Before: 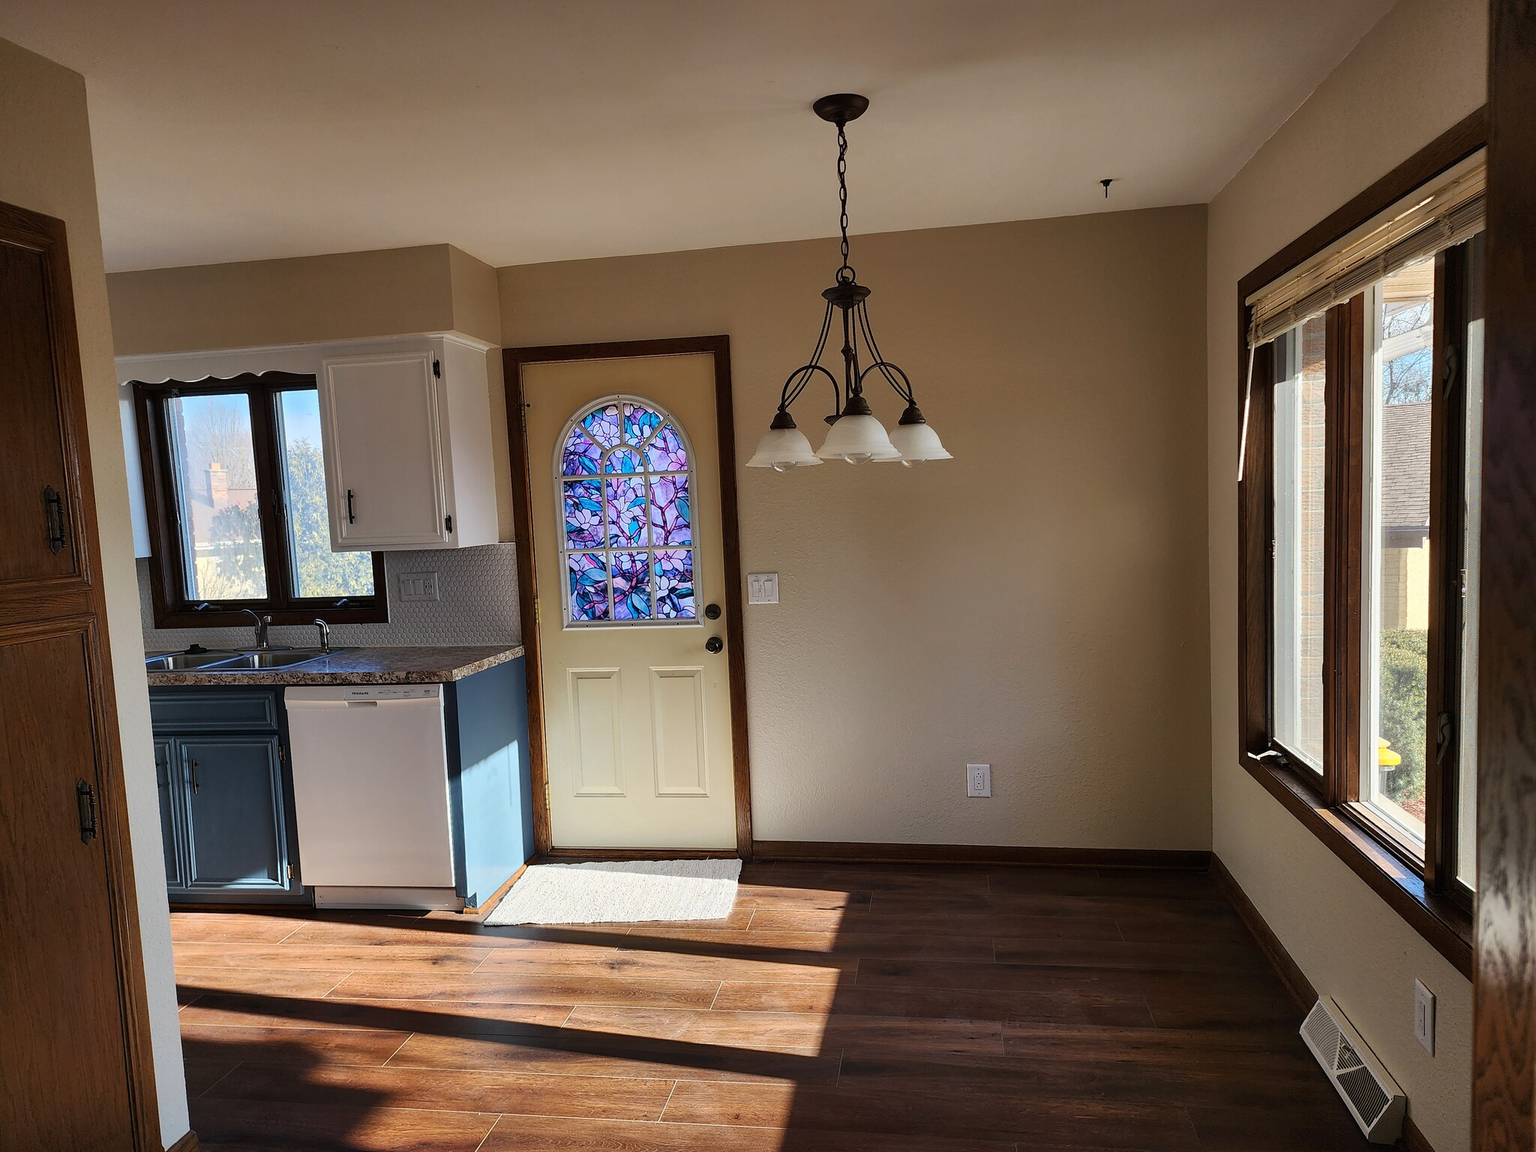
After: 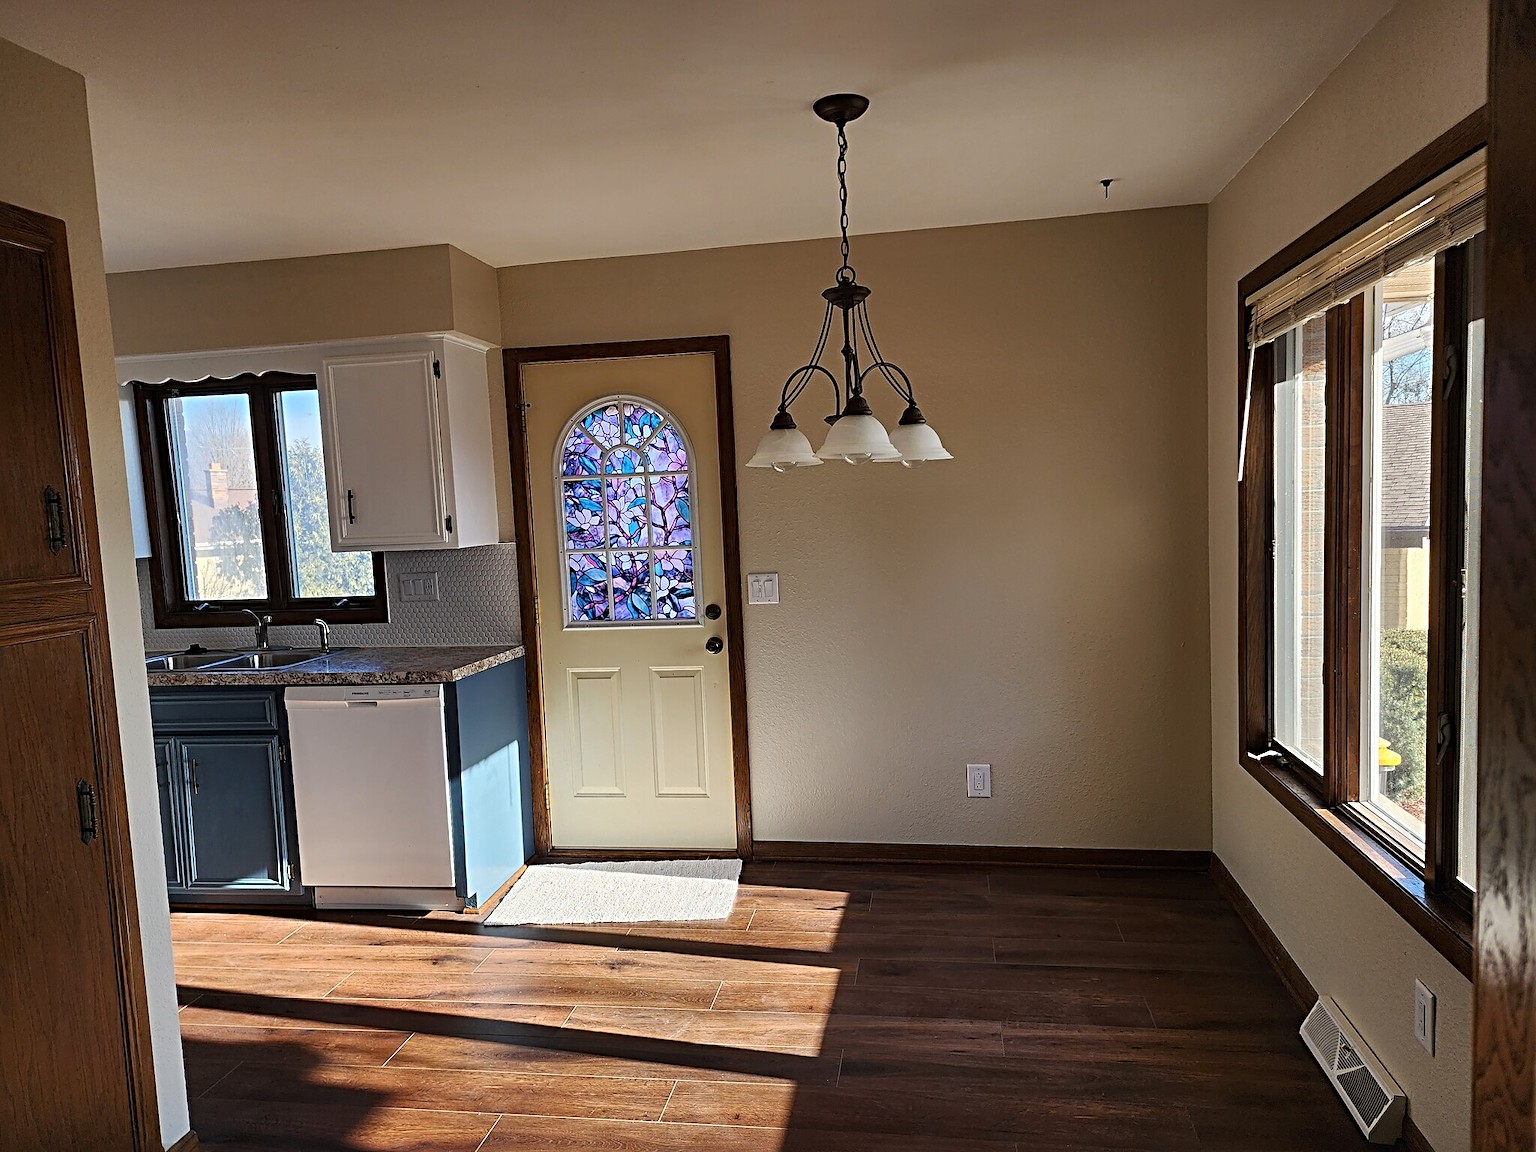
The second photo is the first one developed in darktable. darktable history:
sharpen: radius 4.87
